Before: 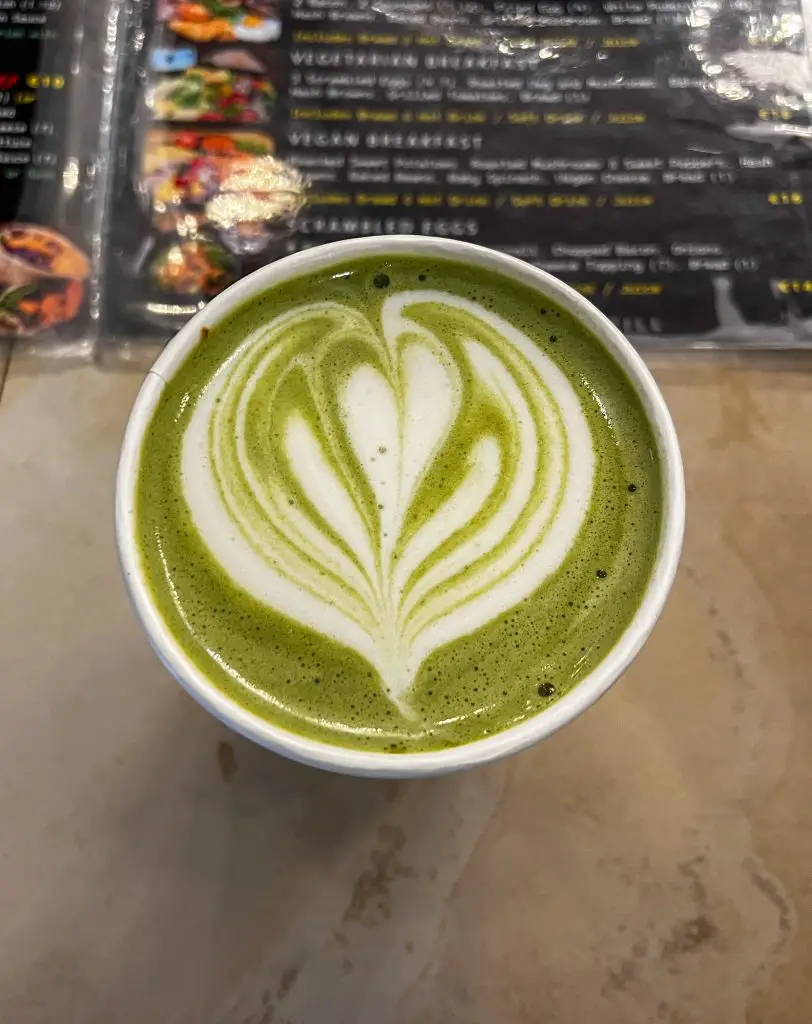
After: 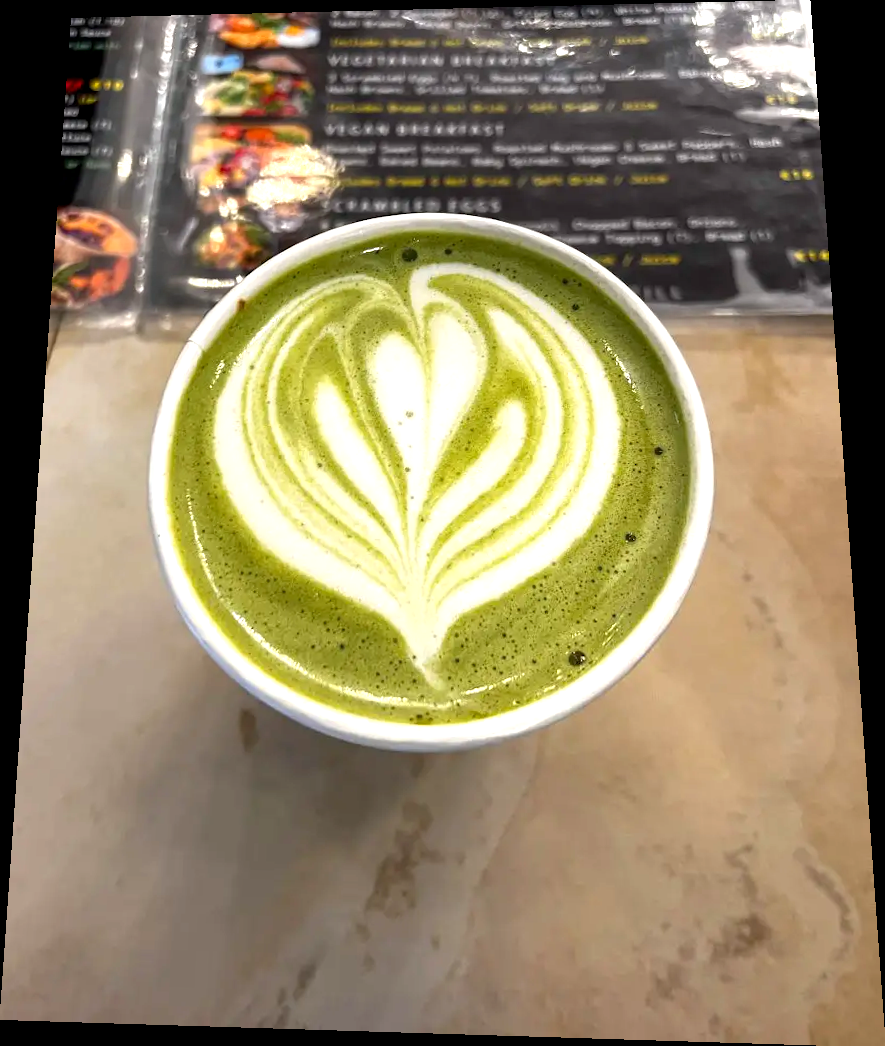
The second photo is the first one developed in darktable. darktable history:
exposure: black level correction 0.001, exposure 0.675 EV, compensate highlight preservation false
rotate and perspective: rotation 0.128°, lens shift (vertical) -0.181, lens shift (horizontal) -0.044, shear 0.001, automatic cropping off
